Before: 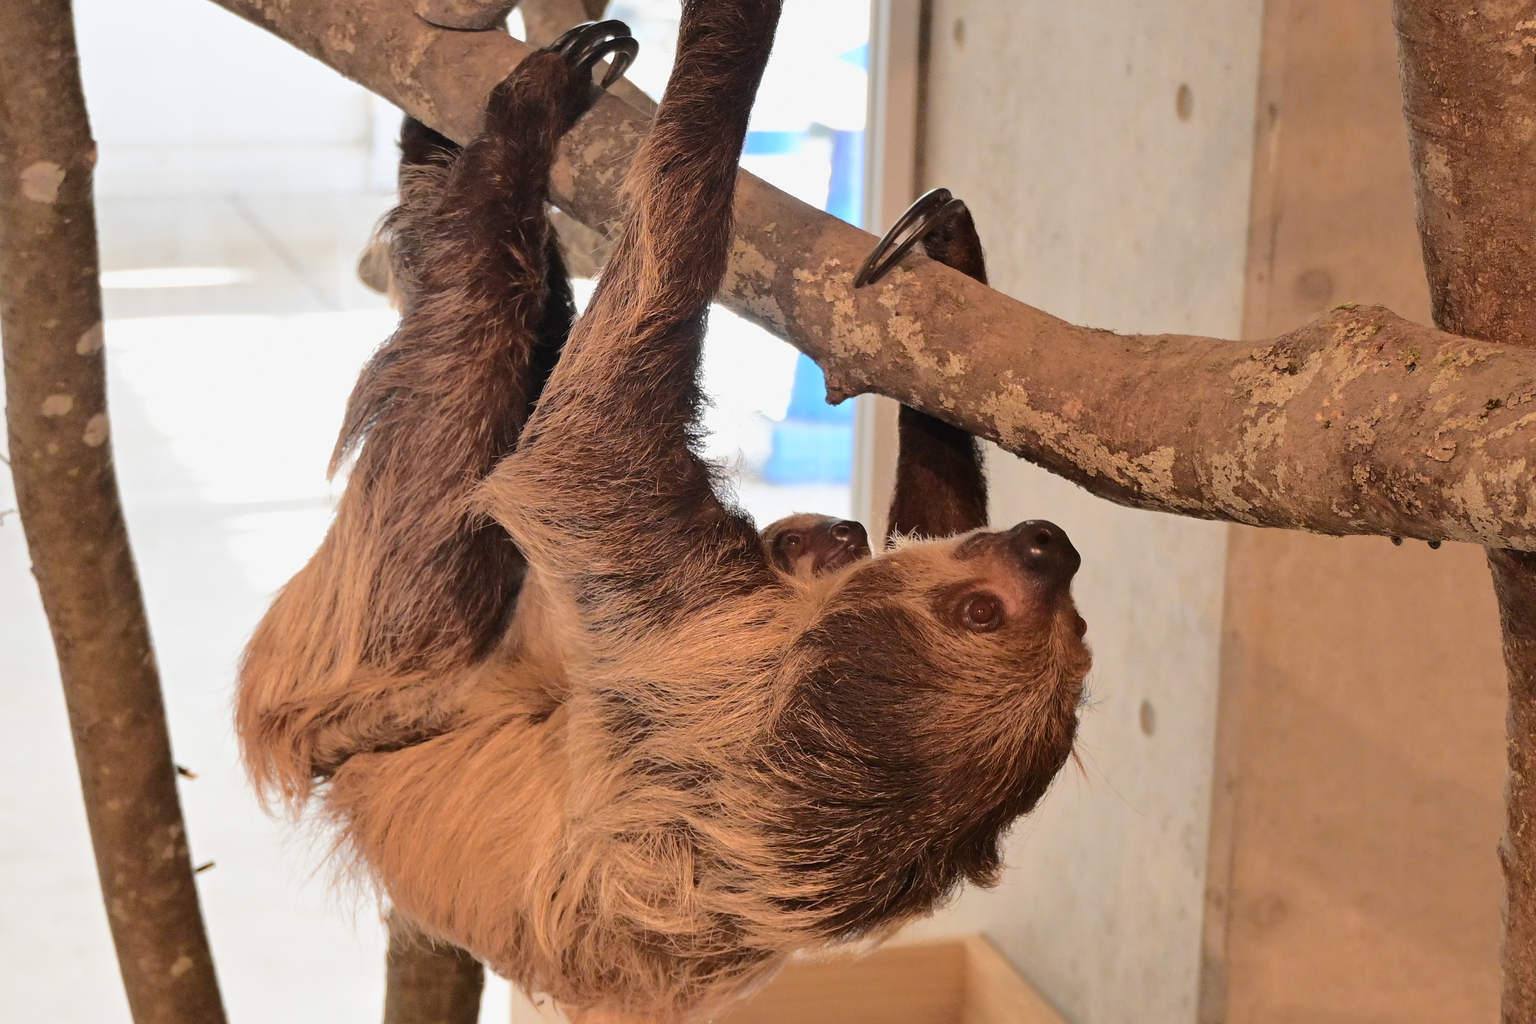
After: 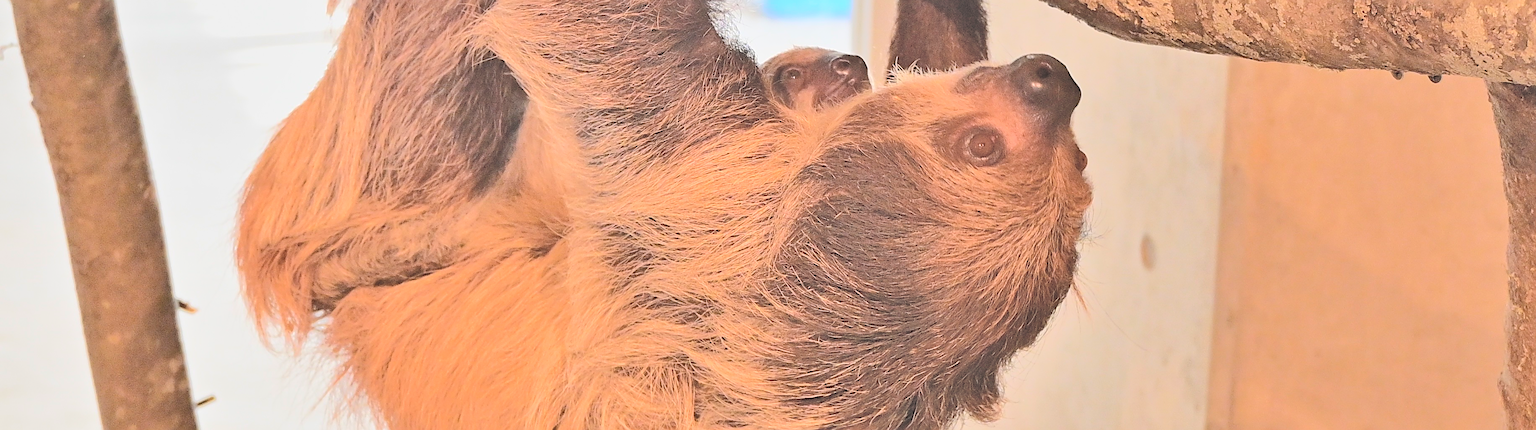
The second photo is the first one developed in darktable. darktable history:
contrast brightness saturation: brightness 1
exposure: exposure -0.21 EV, compensate highlight preservation false
shadows and highlights: soften with gaussian
sharpen: radius 3.119
crop: top 45.551%, bottom 12.262%
